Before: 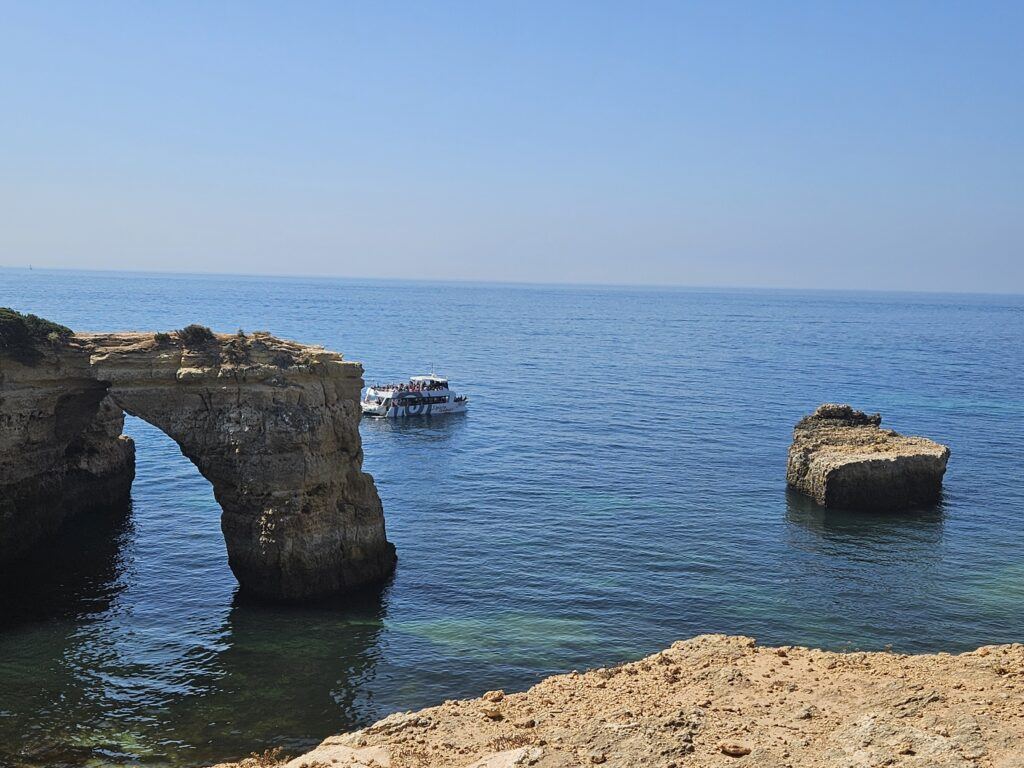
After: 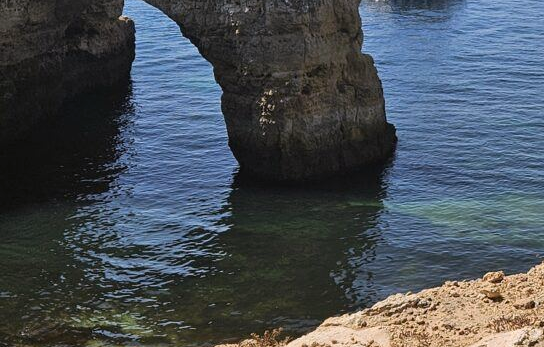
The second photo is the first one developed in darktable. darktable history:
crop and rotate: top 54.606%, right 46.841%, bottom 0.142%
color correction: highlights a* 3.13, highlights b* -1.06, shadows a* -0.06, shadows b* 2.06, saturation 0.981
